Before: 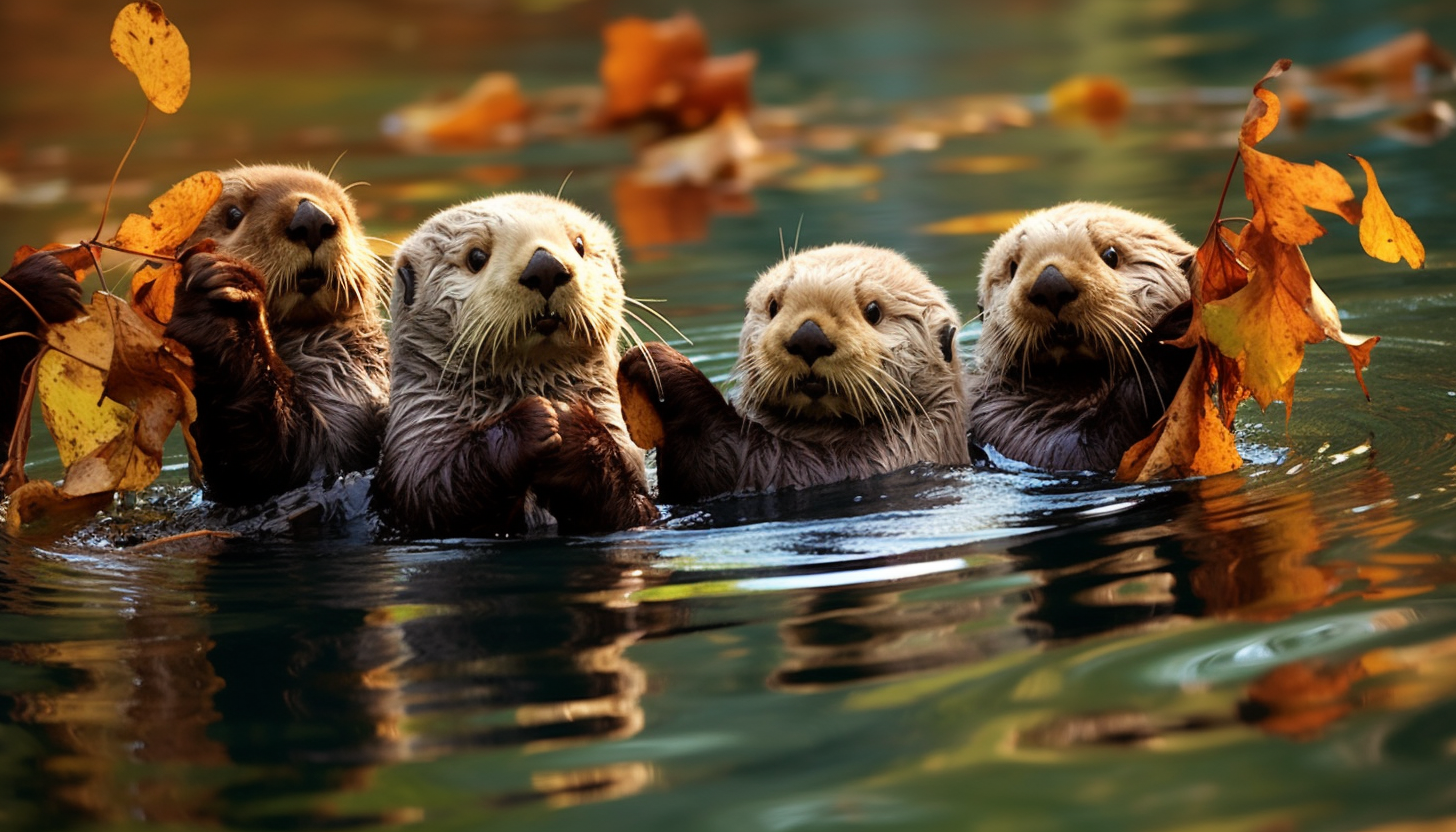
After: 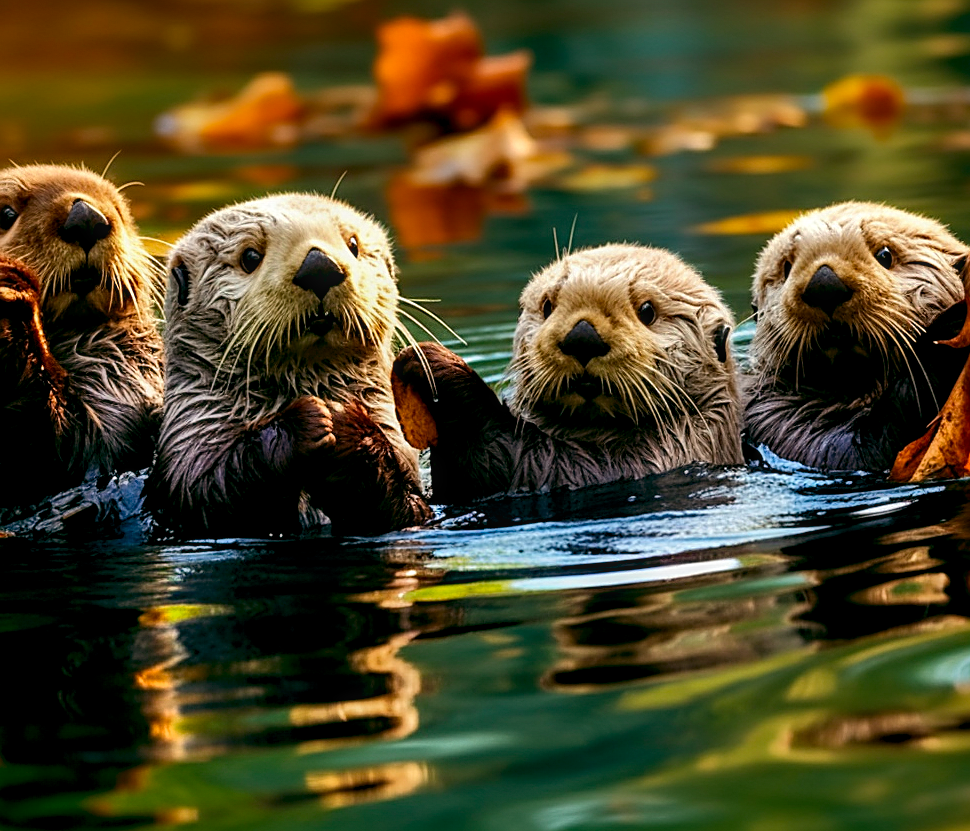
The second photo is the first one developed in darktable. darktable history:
shadows and highlights: highlights color adjustment 0.539%, low approximation 0.01, soften with gaussian
local contrast: on, module defaults
color balance rgb: global offset › luminance -0.321%, global offset › chroma 0.109%, global offset › hue 168.09°, perceptual saturation grading › global saturation 0.13%, global vibrance 20%
crop and rotate: left 15.588%, right 17.744%
contrast brightness saturation: contrast 0.069, brightness -0.129, saturation 0.063
sharpen: on, module defaults
haze removal: compatibility mode true, adaptive false
